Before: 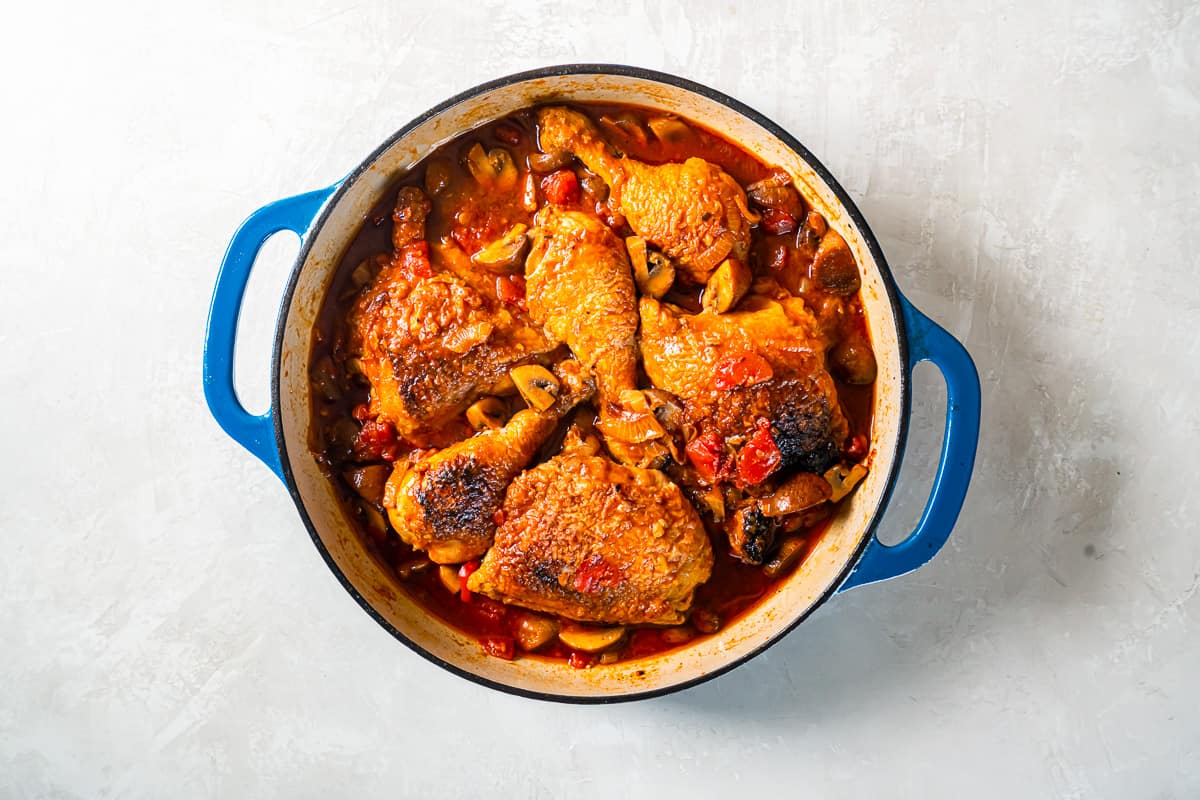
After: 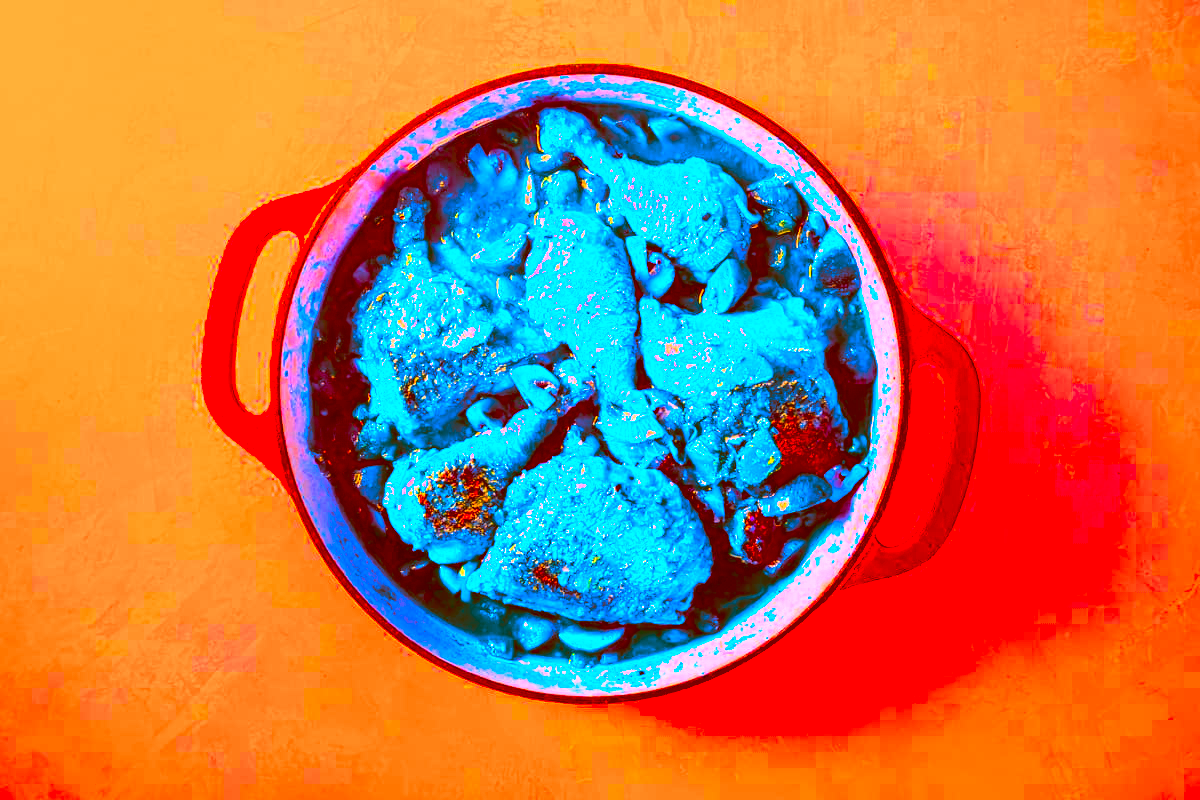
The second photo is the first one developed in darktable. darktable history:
color balance rgb: linear chroma grading › global chroma 15%, perceptual saturation grading › global saturation 30%
exposure: black level correction 0, exposure 0.7 EV, compensate exposure bias true, compensate highlight preservation false
haze removal: compatibility mode true, adaptive false
color correction: highlights a* -39.68, highlights b* -40, shadows a* -40, shadows b* -40, saturation -3
